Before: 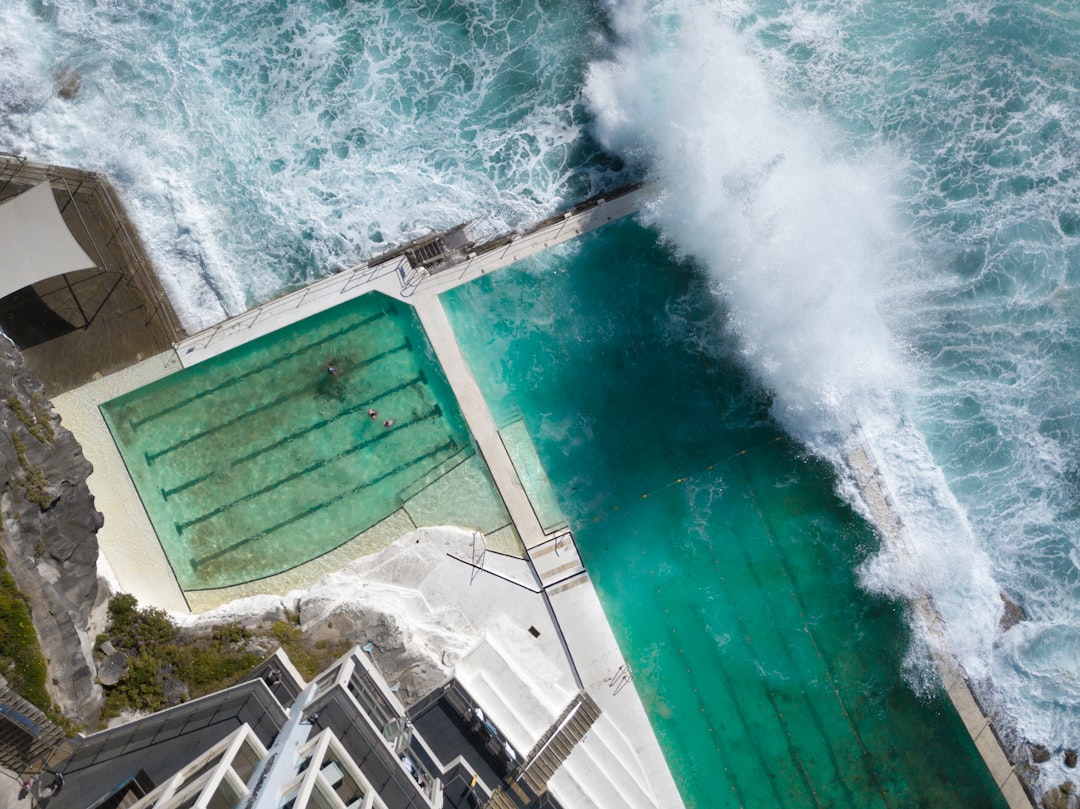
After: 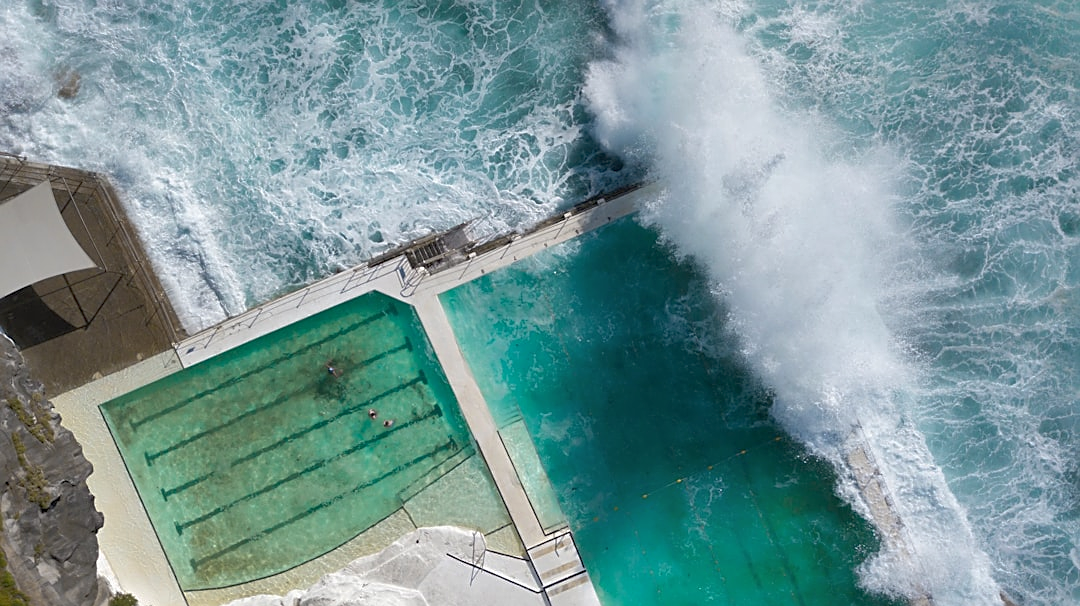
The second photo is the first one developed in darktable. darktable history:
crop: bottom 24.993%
sharpen: on, module defaults
shadows and highlights: on, module defaults
